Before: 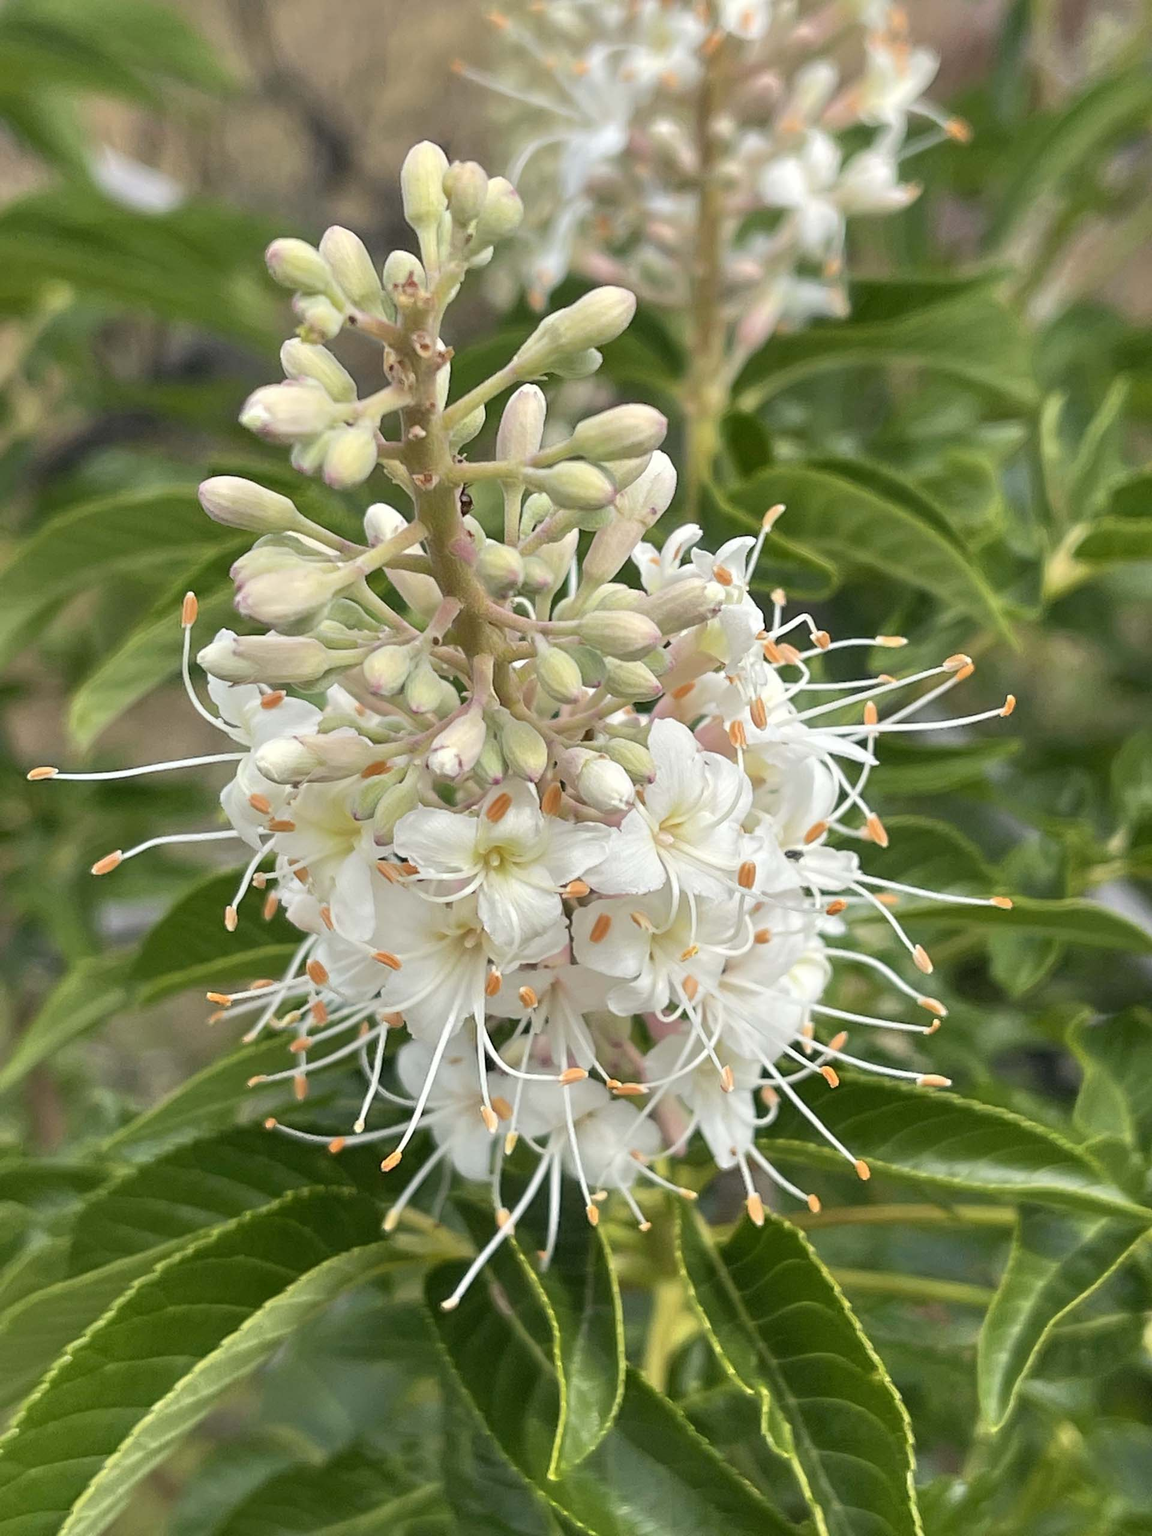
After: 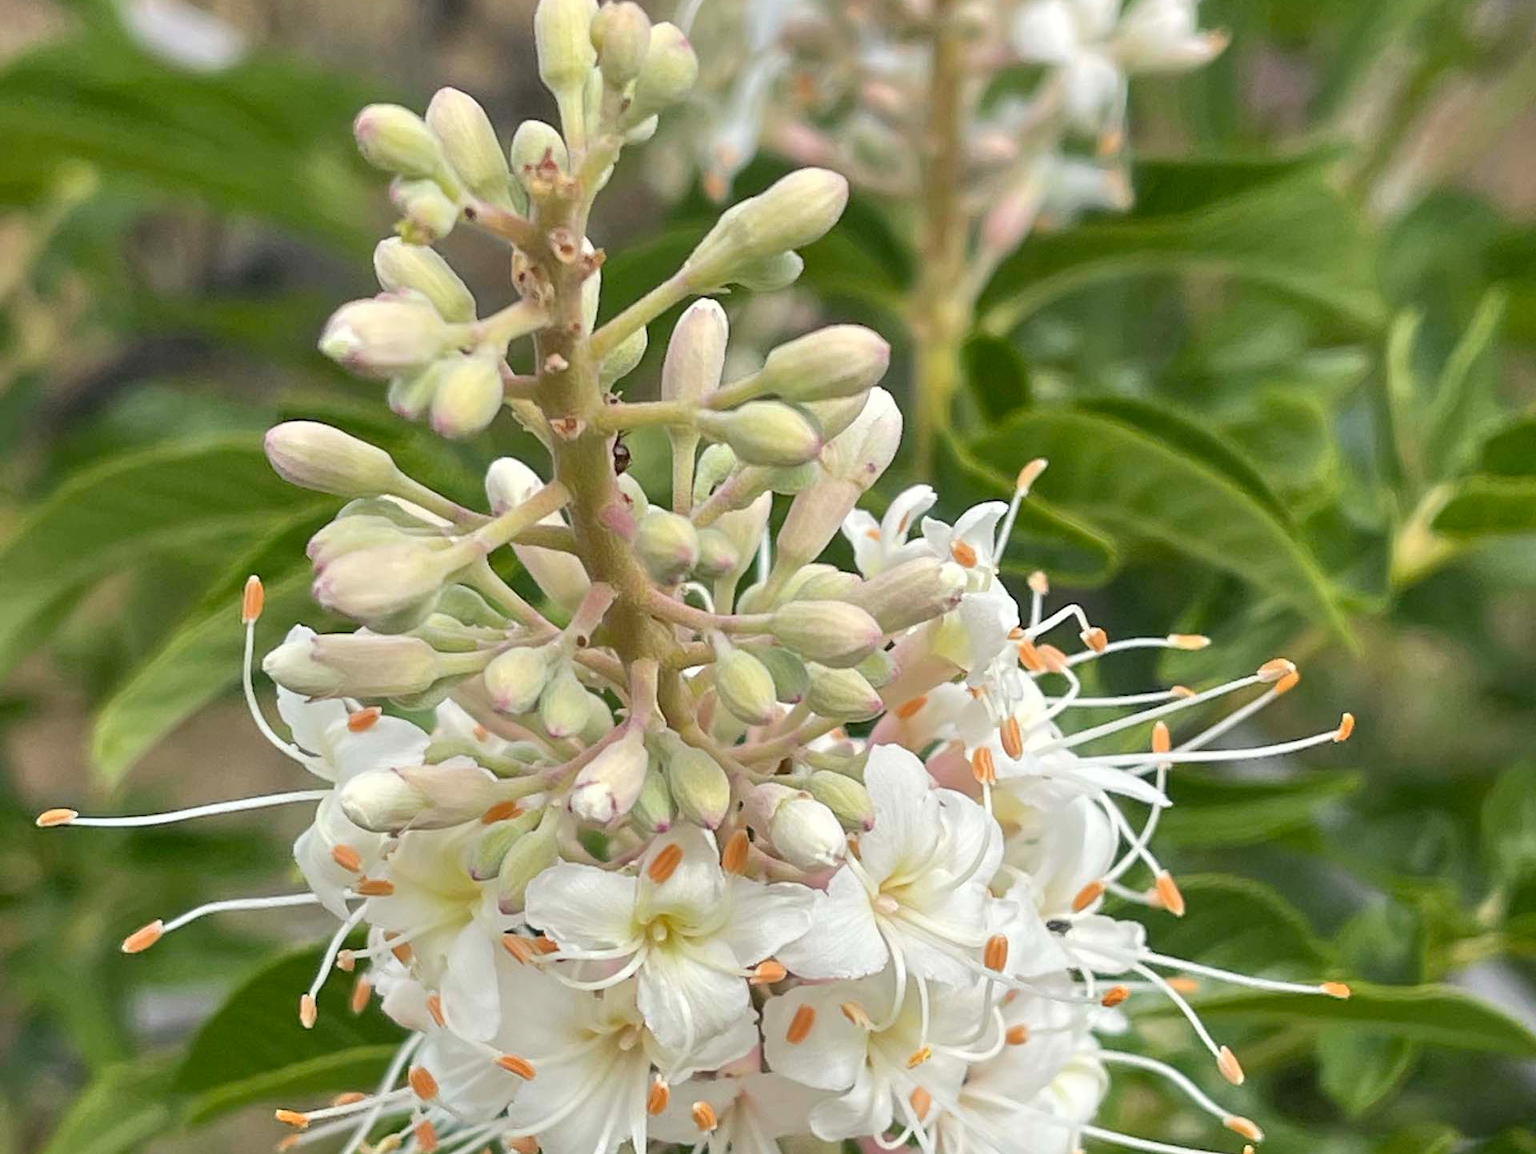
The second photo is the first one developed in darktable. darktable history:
crop and rotate: top 10.462%, bottom 33.167%
levels: levels [0, 0.499, 1]
